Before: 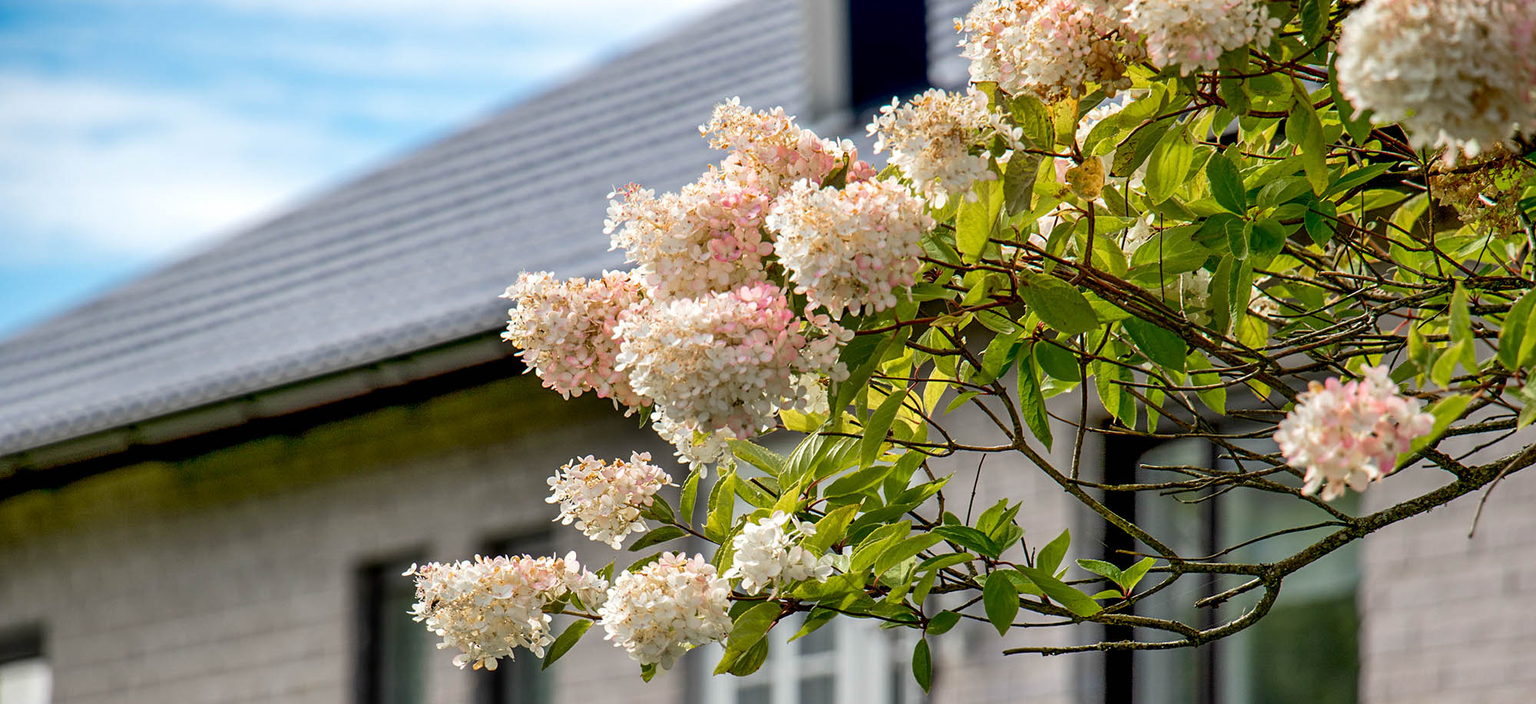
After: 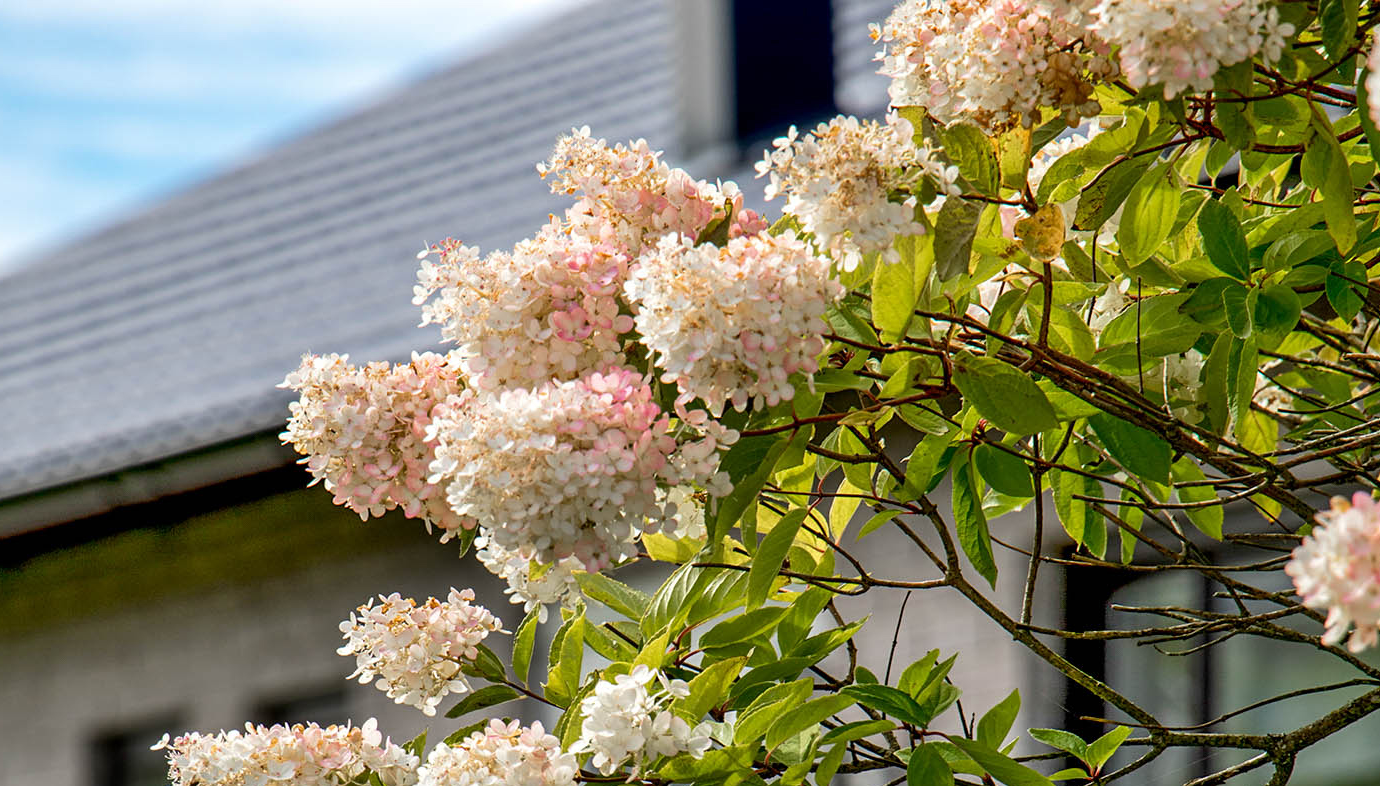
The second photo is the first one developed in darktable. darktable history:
crop: left 18.672%, right 12.305%, bottom 14.183%
